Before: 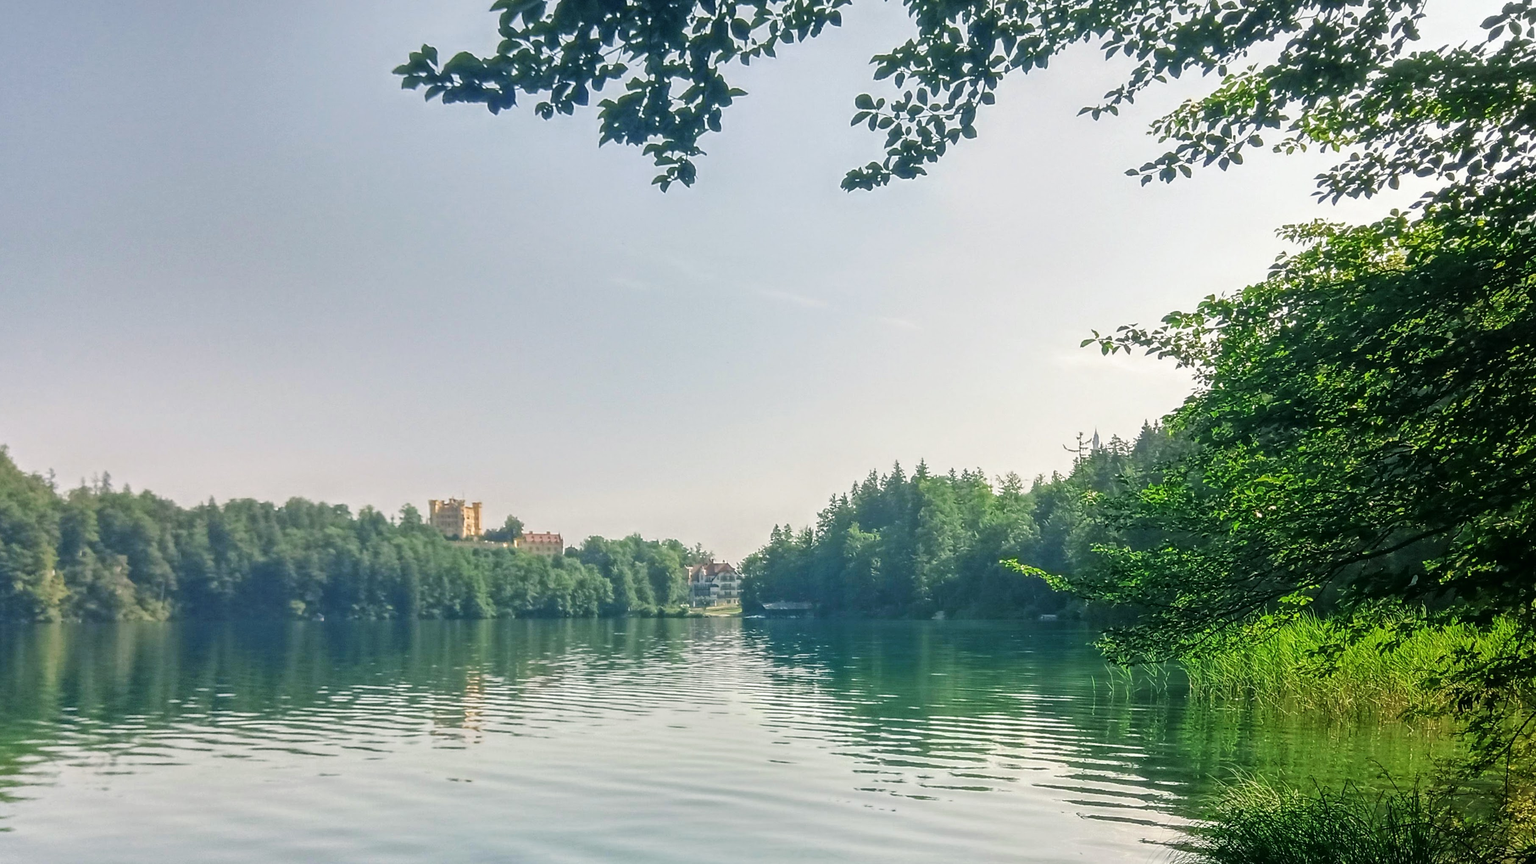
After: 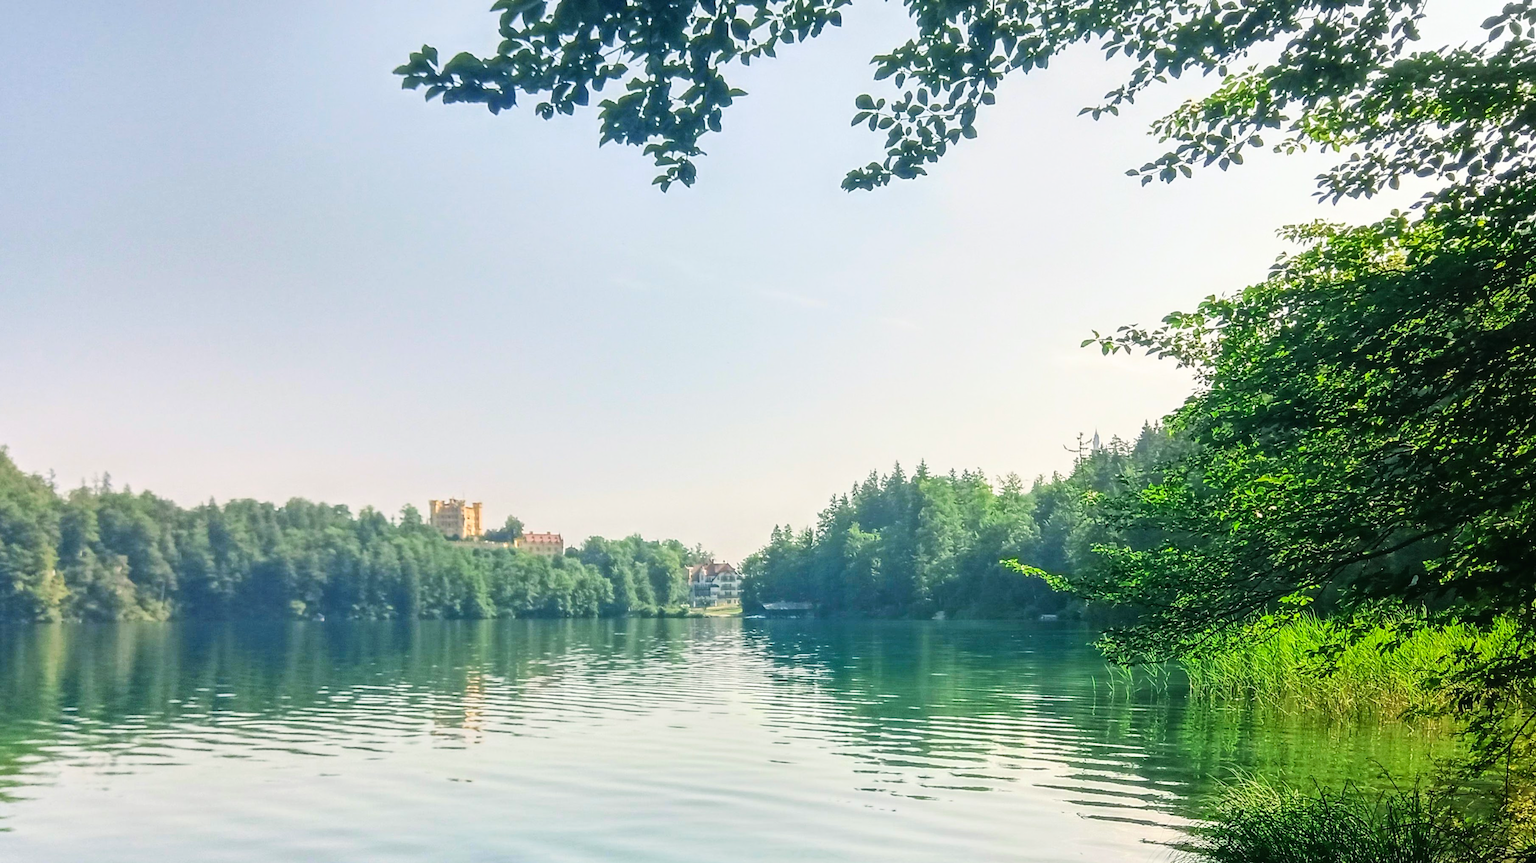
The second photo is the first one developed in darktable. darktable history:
contrast brightness saturation: contrast 0.198, brightness 0.163, saturation 0.226
